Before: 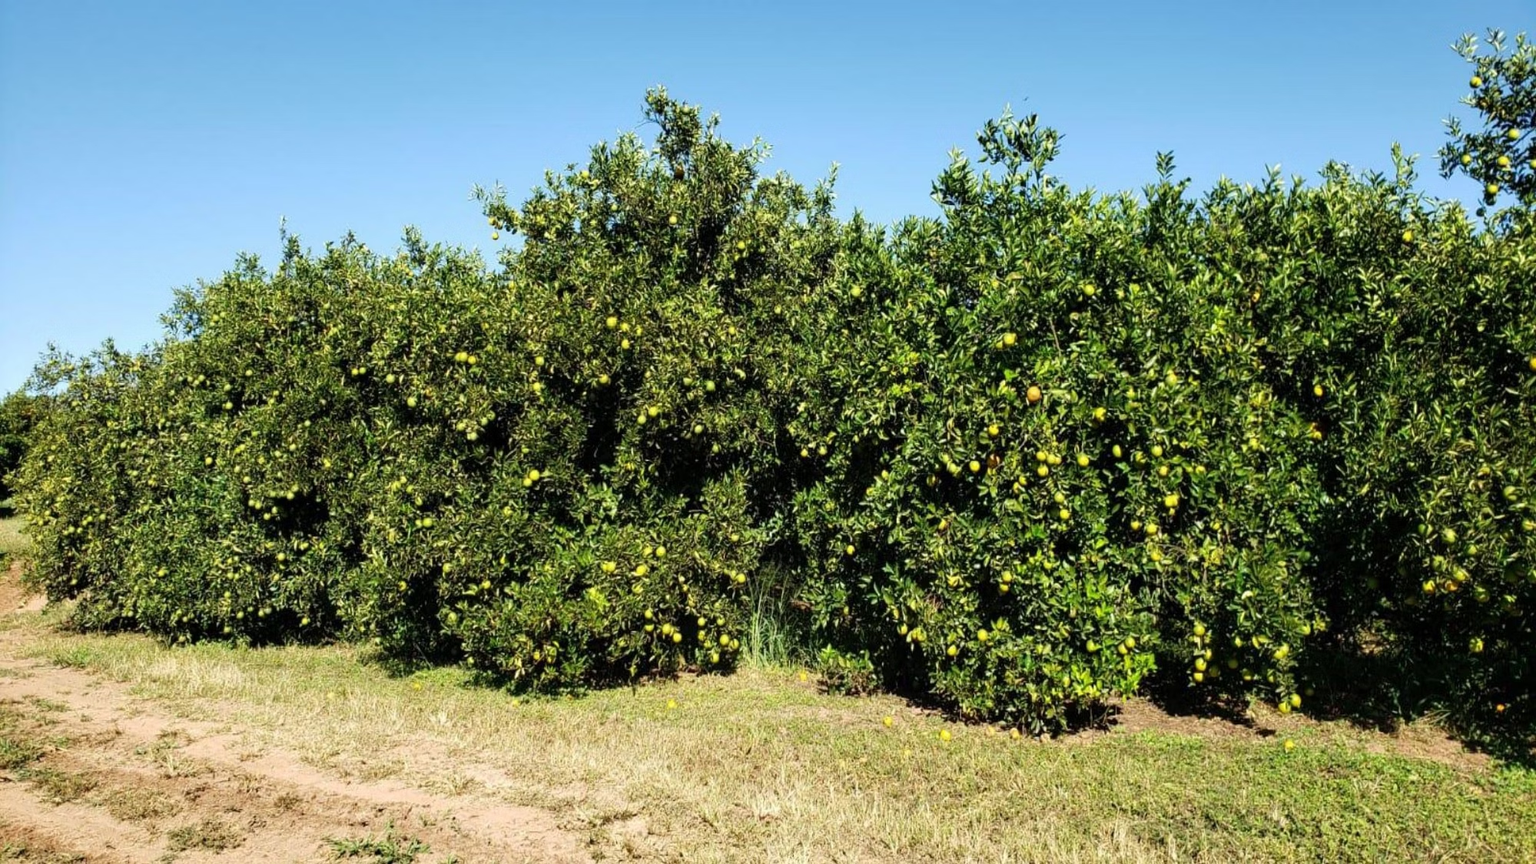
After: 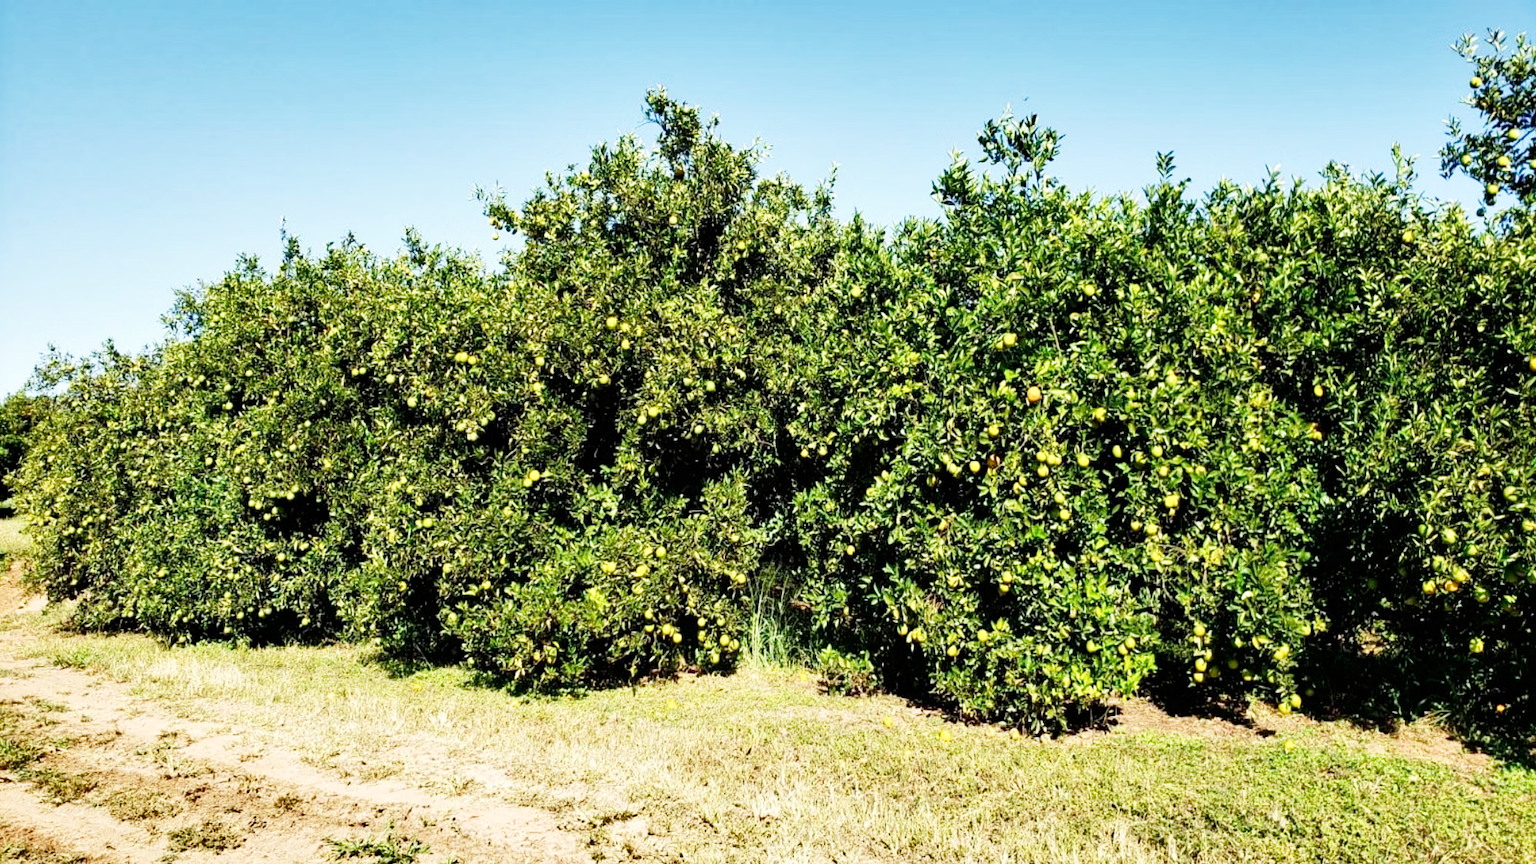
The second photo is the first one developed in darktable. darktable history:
base curve: curves: ch0 [(0, 0) (0.005, 0.002) (0.15, 0.3) (0.4, 0.7) (0.75, 0.95) (1, 1)], preserve colors none
shadows and highlights: soften with gaussian
